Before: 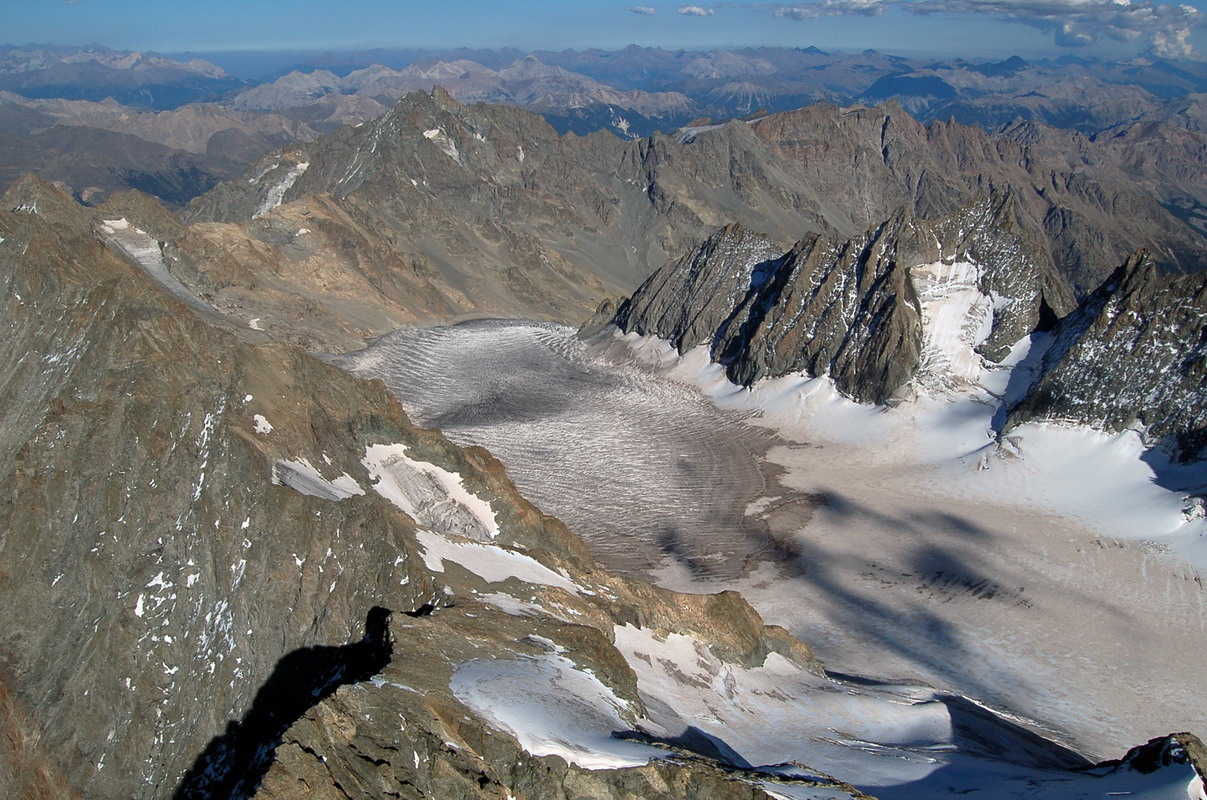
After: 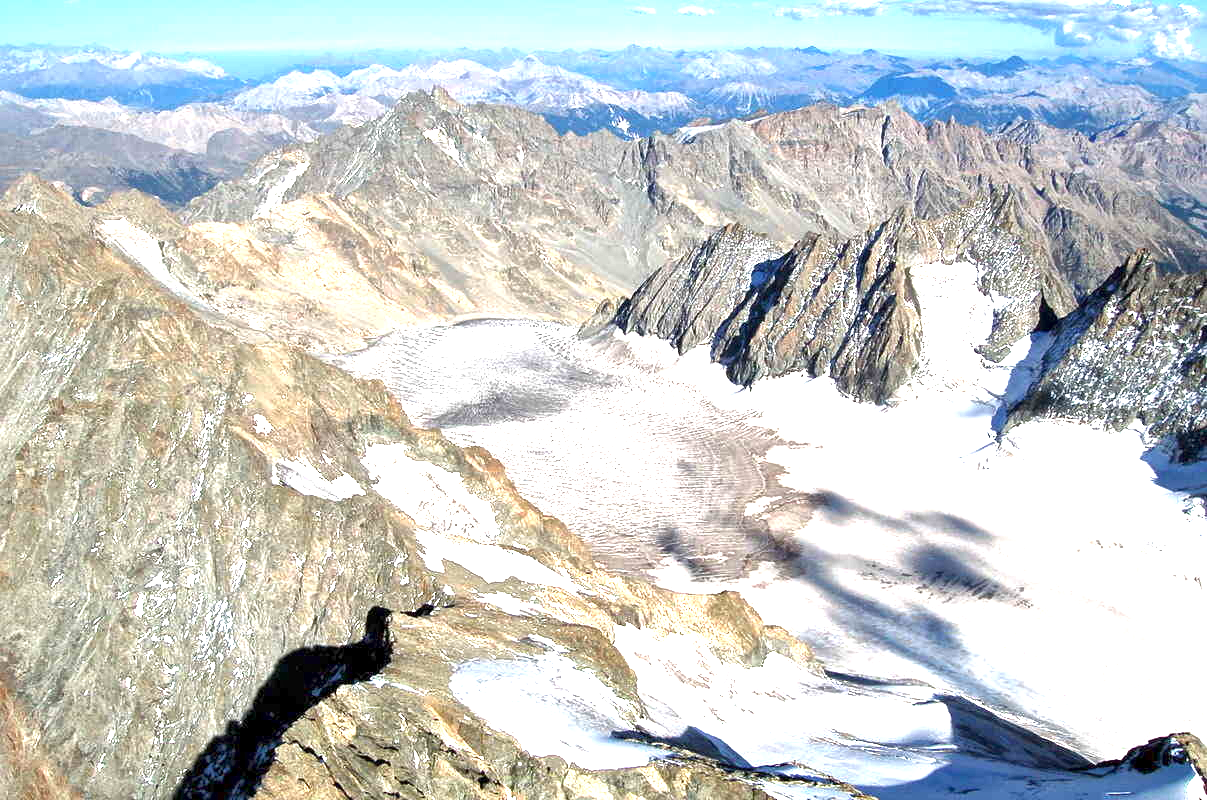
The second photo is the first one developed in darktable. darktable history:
exposure: exposure 2.003 EV, compensate highlight preservation false
local contrast: mode bilateral grid, contrast 20, coarseness 20, detail 150%, midtone range 0.2
